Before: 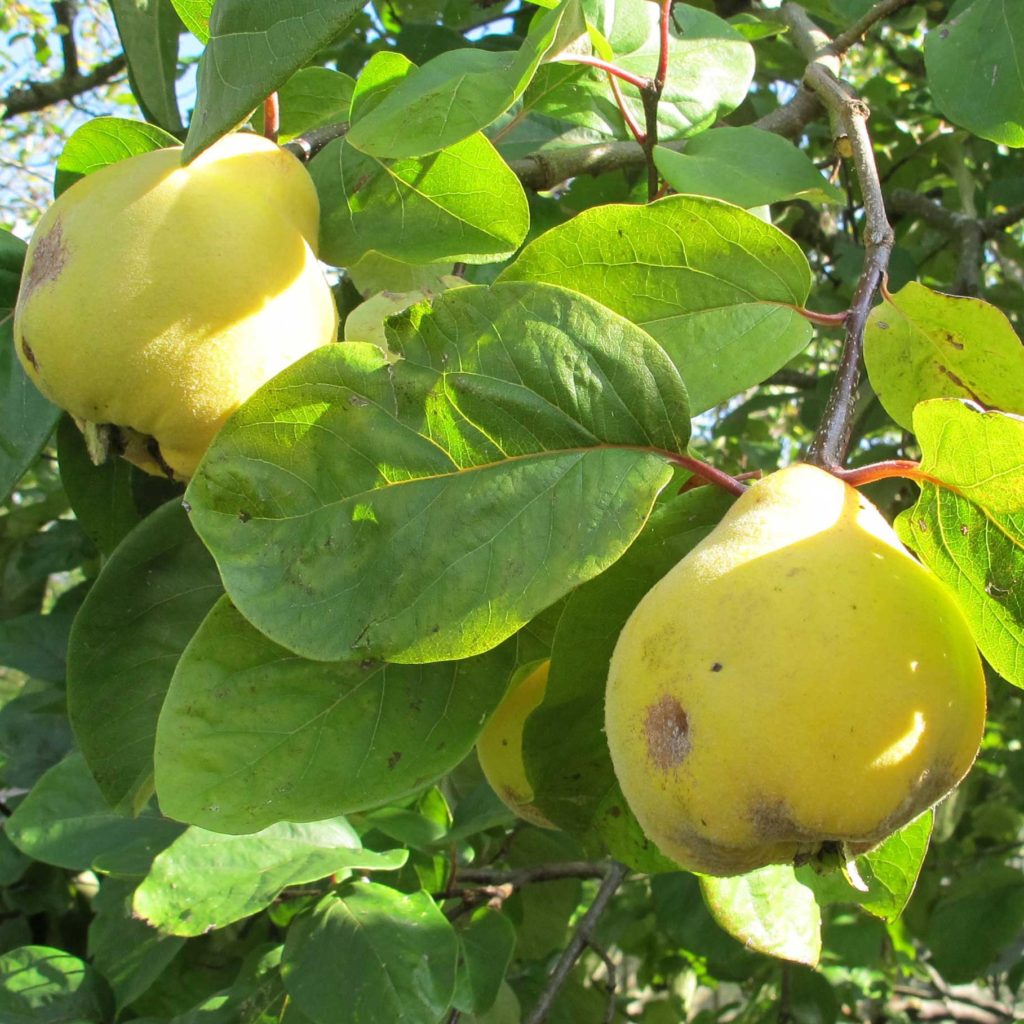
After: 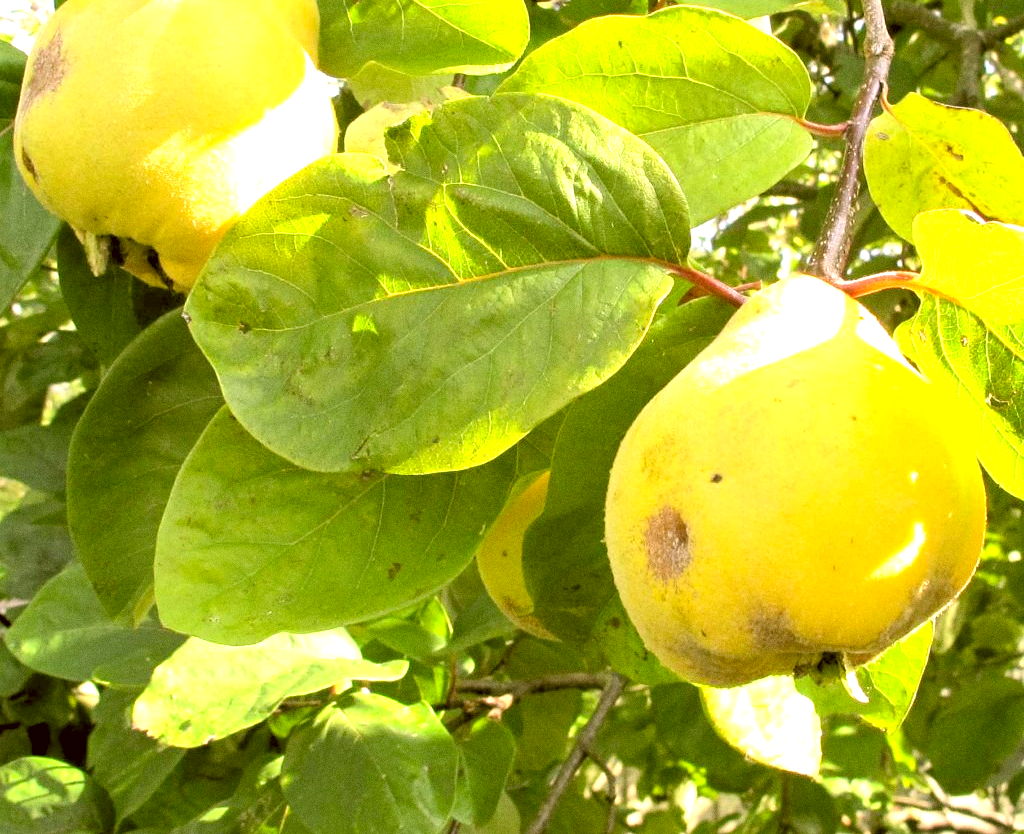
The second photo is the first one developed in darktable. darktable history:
crop and rotate: top 18.507%
color correction: highlights a* 8.98, highlights b* 15.09, shadows a* -0.49, shadows b* 26.52
white balance: emerald 1
exposure: black level correction 0, exposure 0.5 EV, compensate exposure bias true, compensate highlight preservation false
rgb levels: levels [[0.013, 0.434, 0.89], [0, 0.5, 1], [0, 0.5, 1]]
shadows and highlights: radius 110.86, shadows 51.09, white point adjustment 9.16, highlights -4.17, highlights color adjustment 32.2%, soften with gaussian
grain: on, module defaults
